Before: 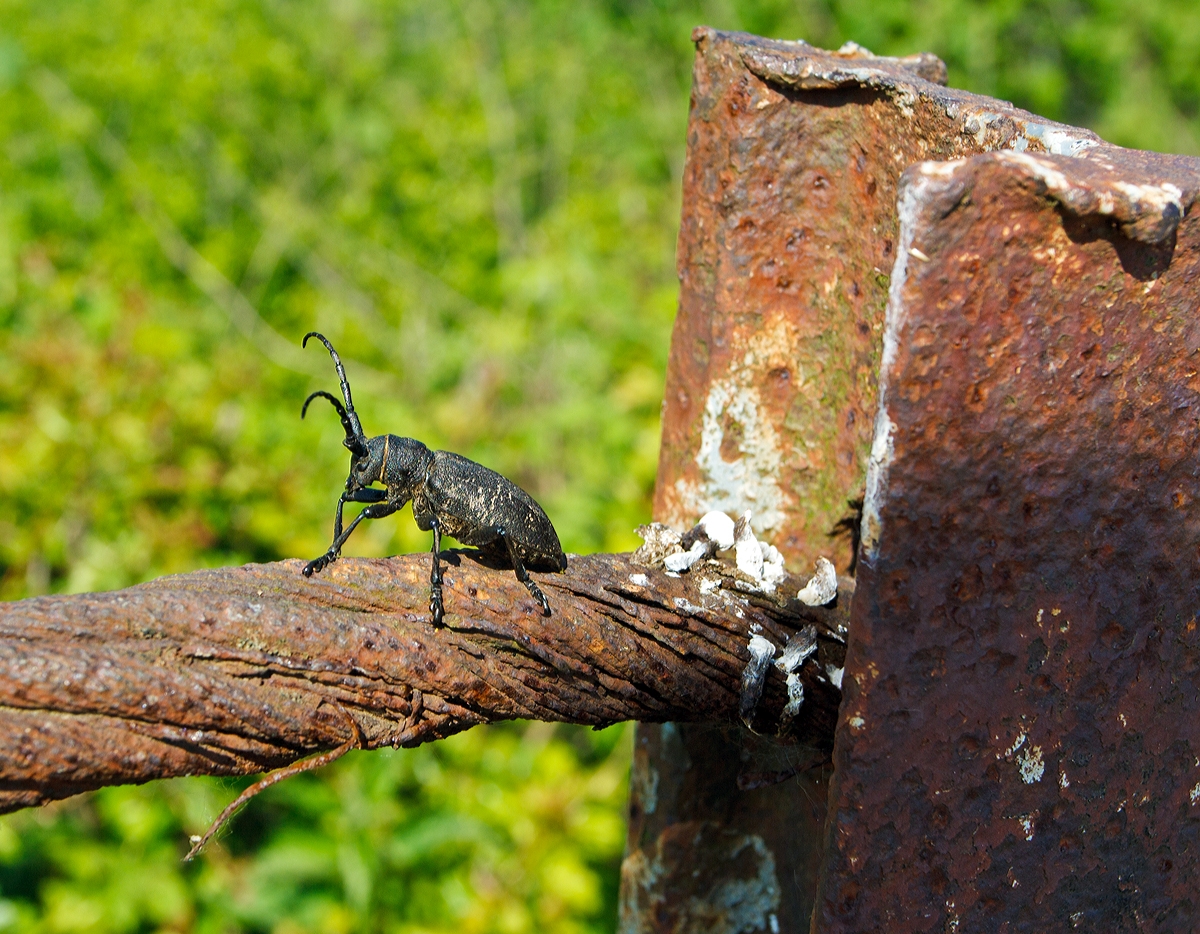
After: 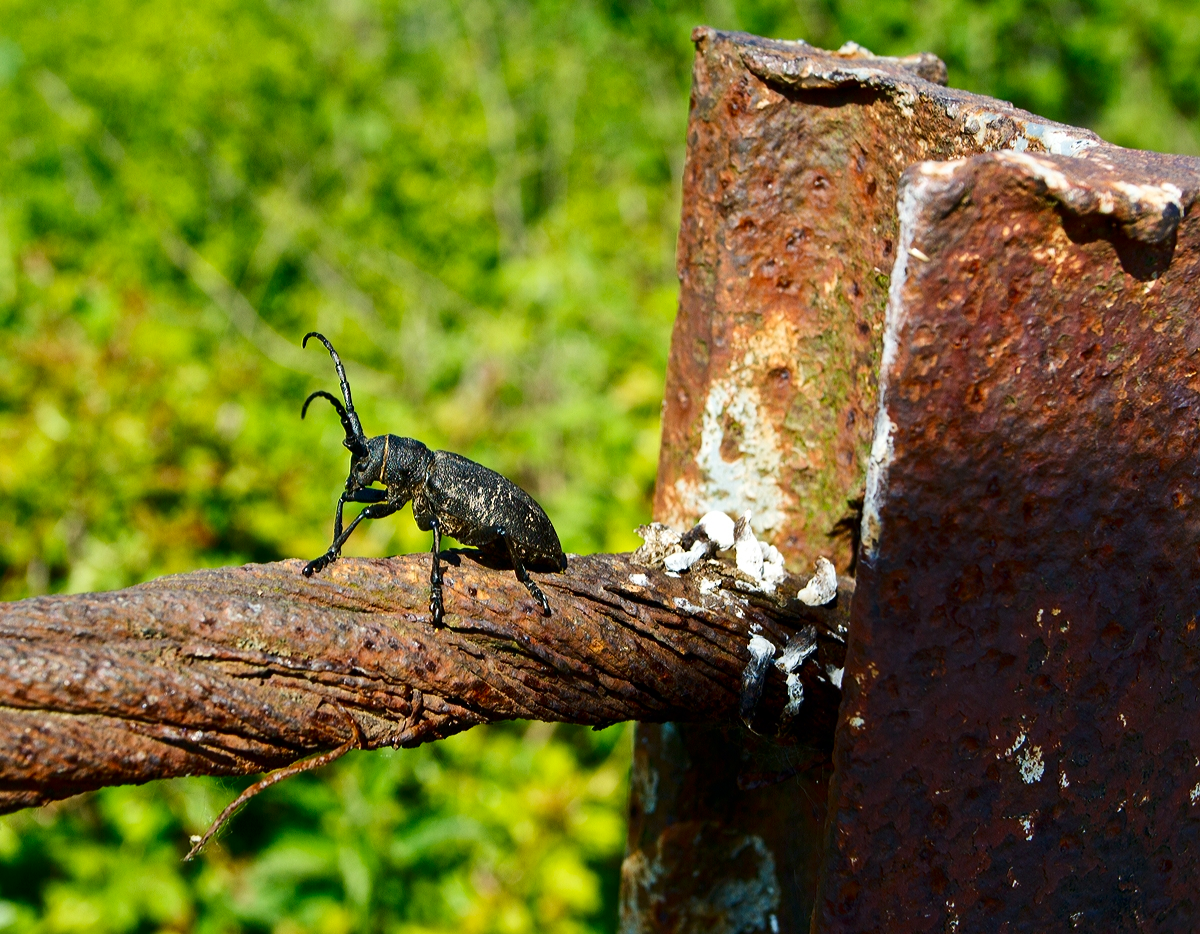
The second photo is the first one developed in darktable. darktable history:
contrast brightness saturation: contrast 0.197, brightness -0.115, saturation 0.102
